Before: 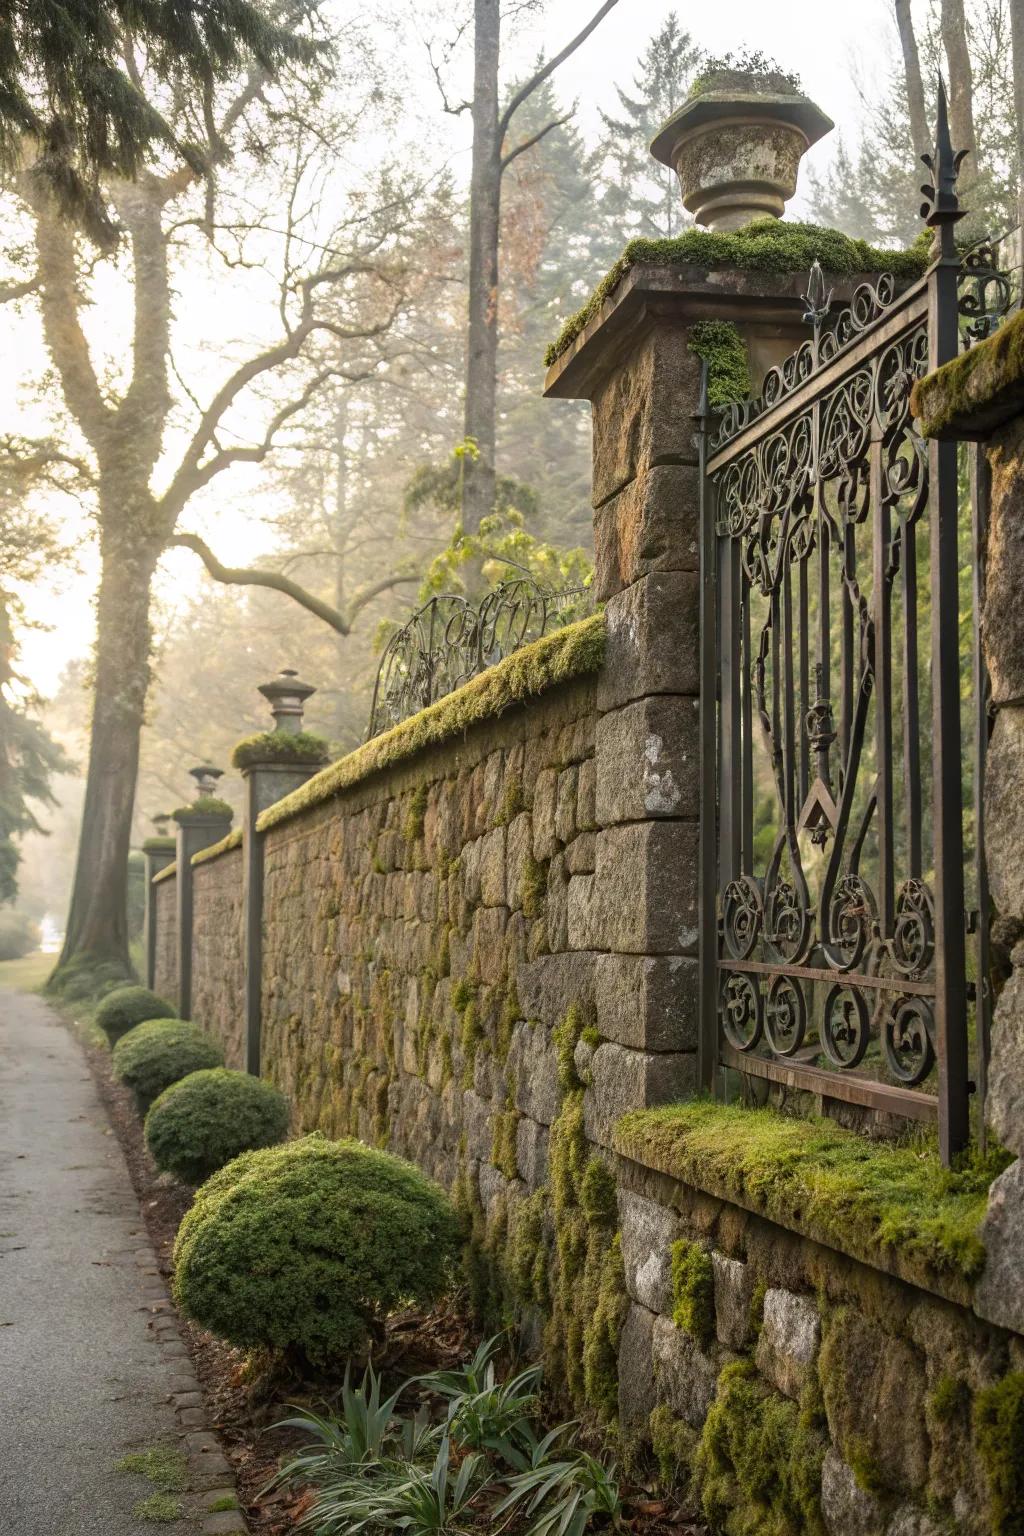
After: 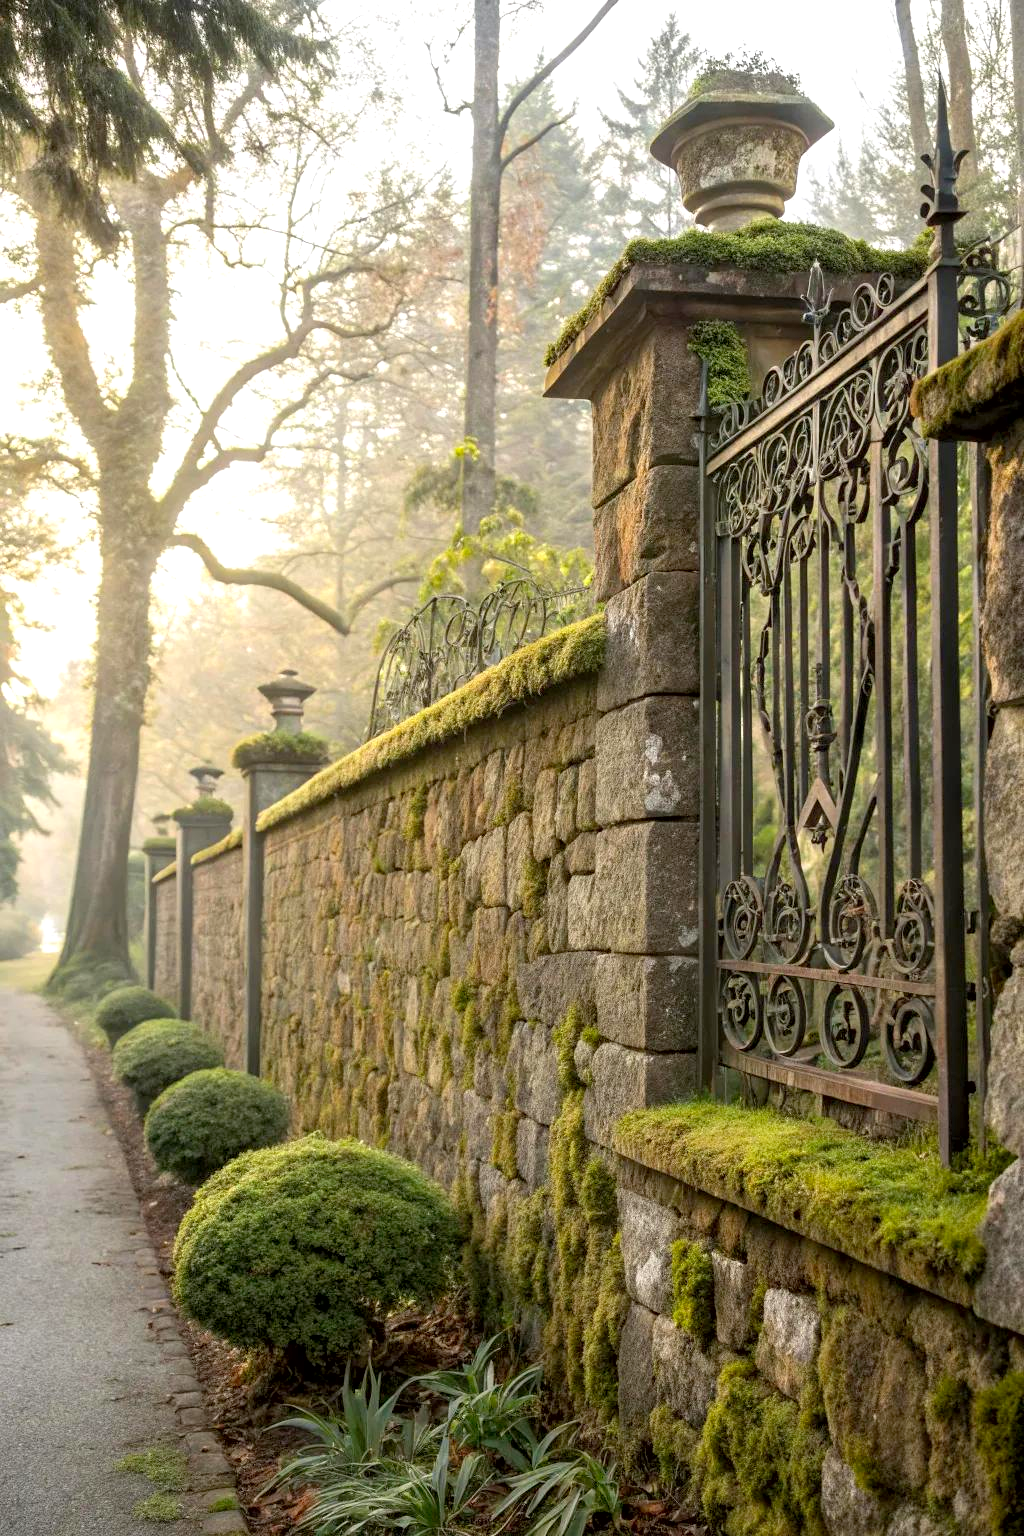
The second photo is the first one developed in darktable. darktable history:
exposure: black level correction 0.005, exposure 0.279 EV, compensate highlight preservation false
contrast brightness saturation: contrast 0.035, brightness 0.062, saturation 0.132
